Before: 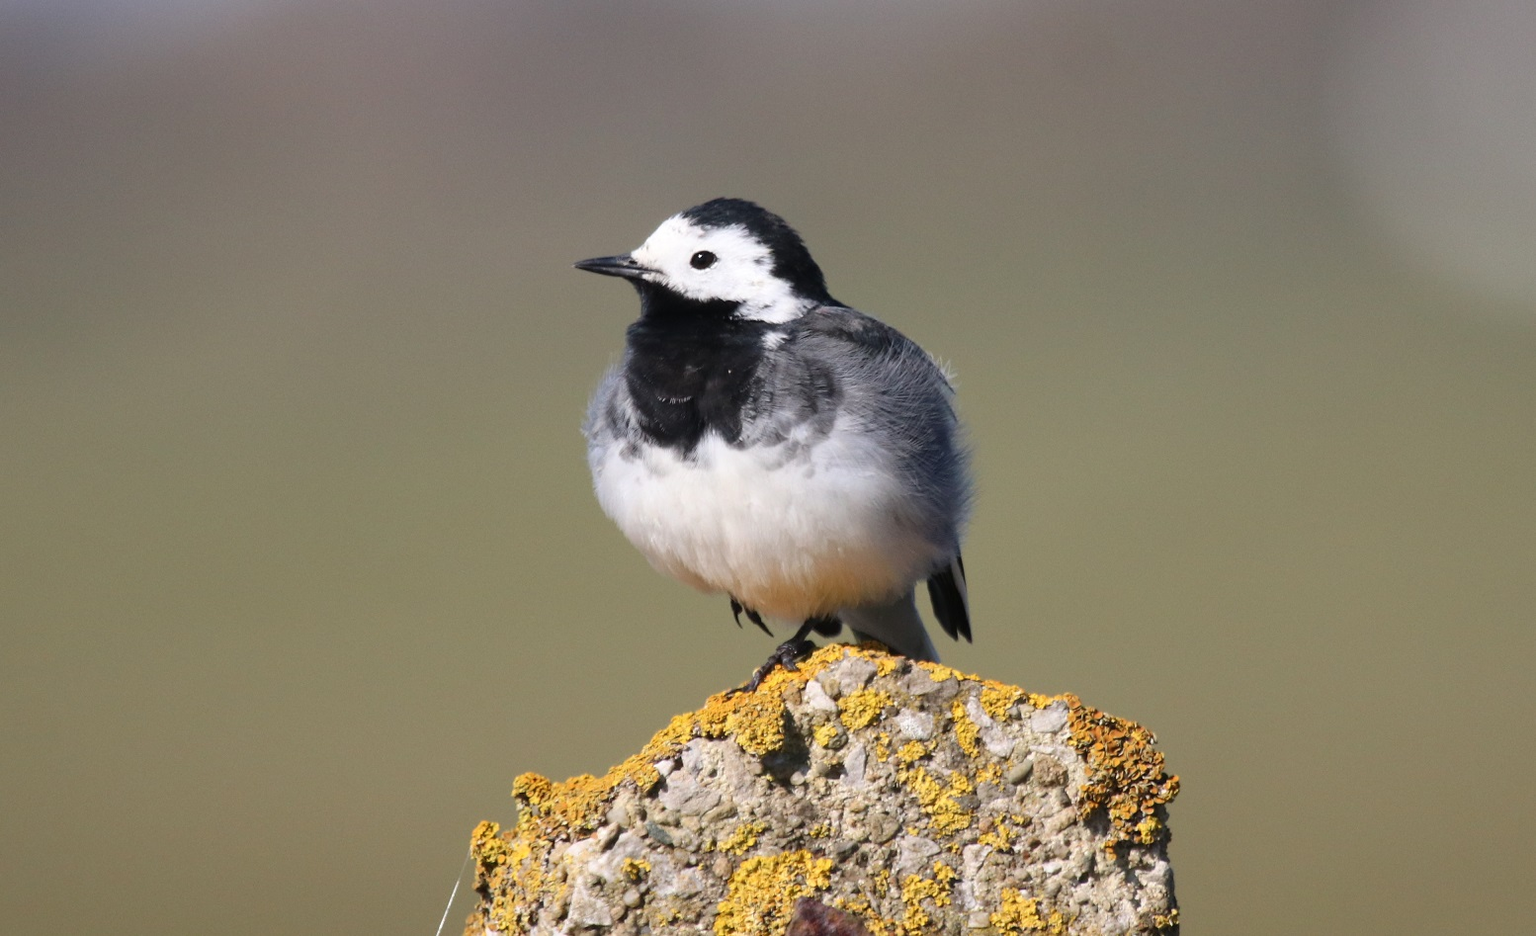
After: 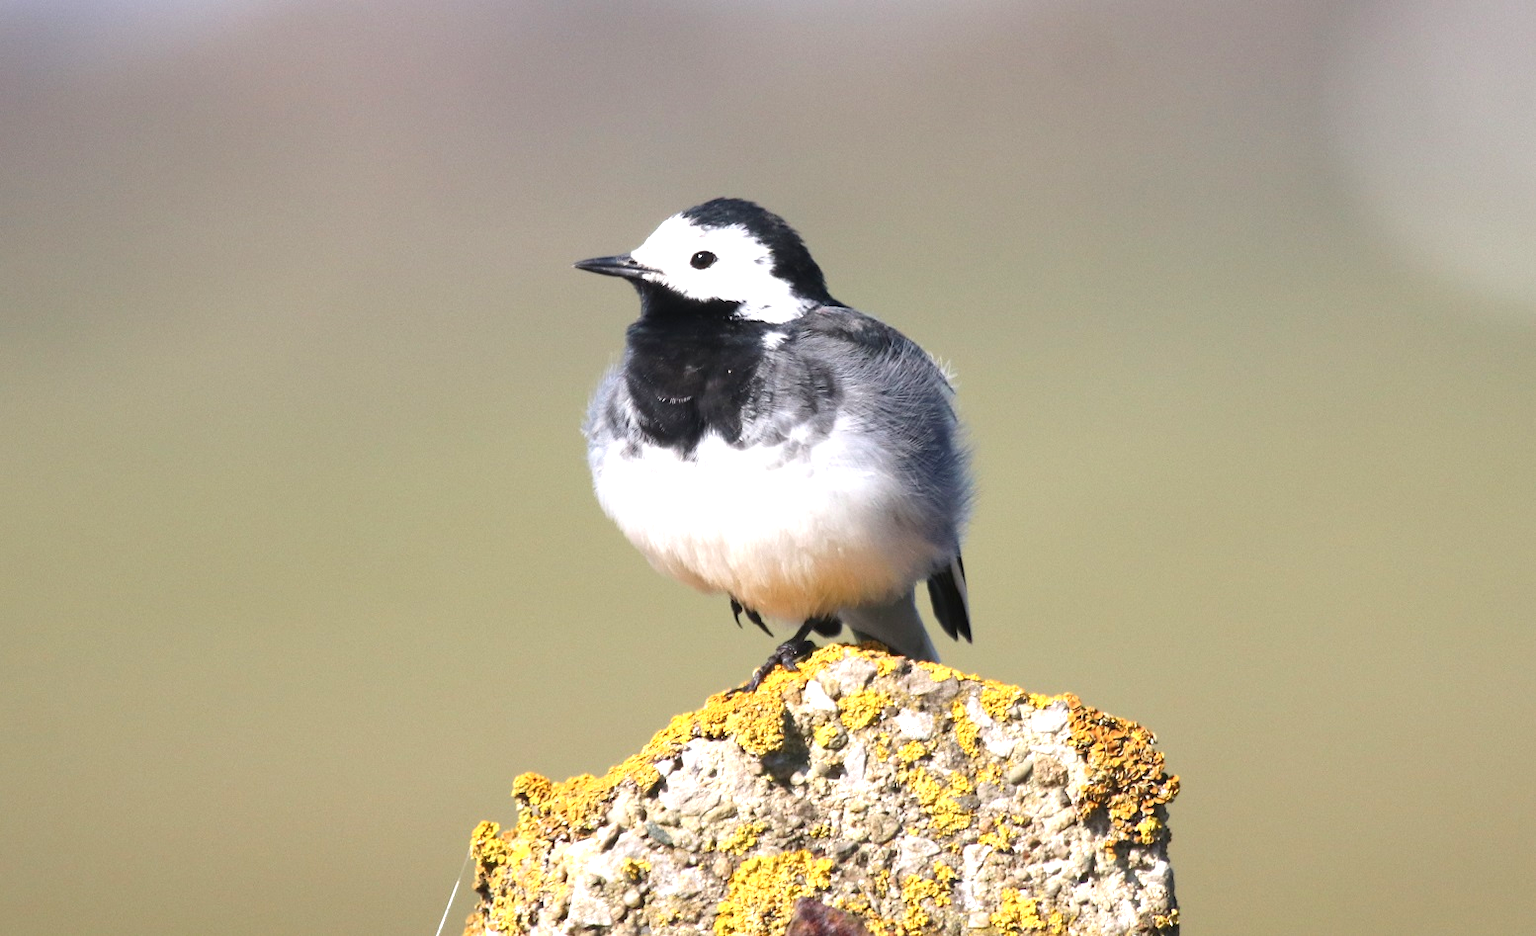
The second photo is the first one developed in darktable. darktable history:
exposure: black level correction 0, exposure 0.884 EV, compensate exposure bias true, compensate highlight preservation false
